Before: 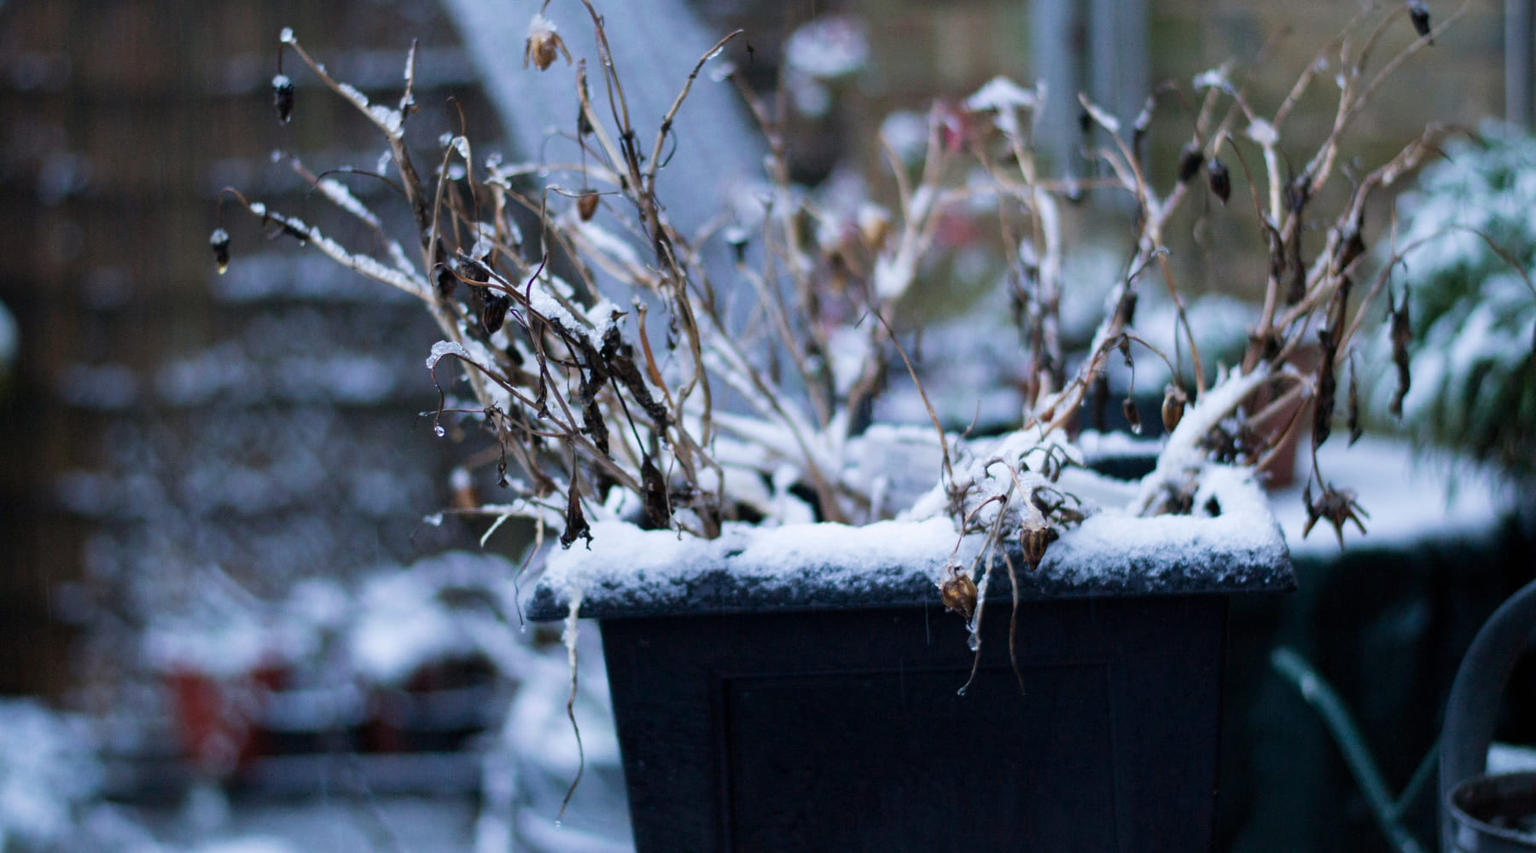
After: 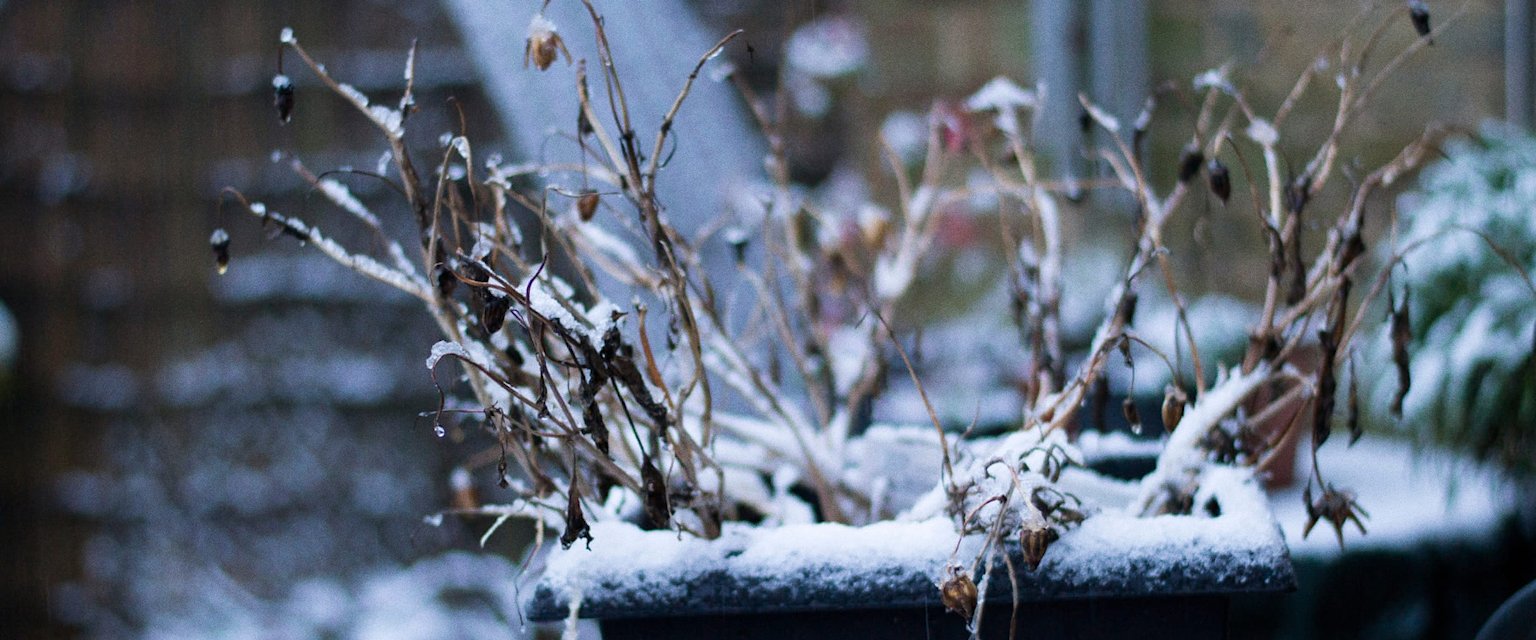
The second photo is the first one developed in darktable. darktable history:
grain: on, module defaults
crop: bottom 24.988%
tone equalizer: on, module defaults
